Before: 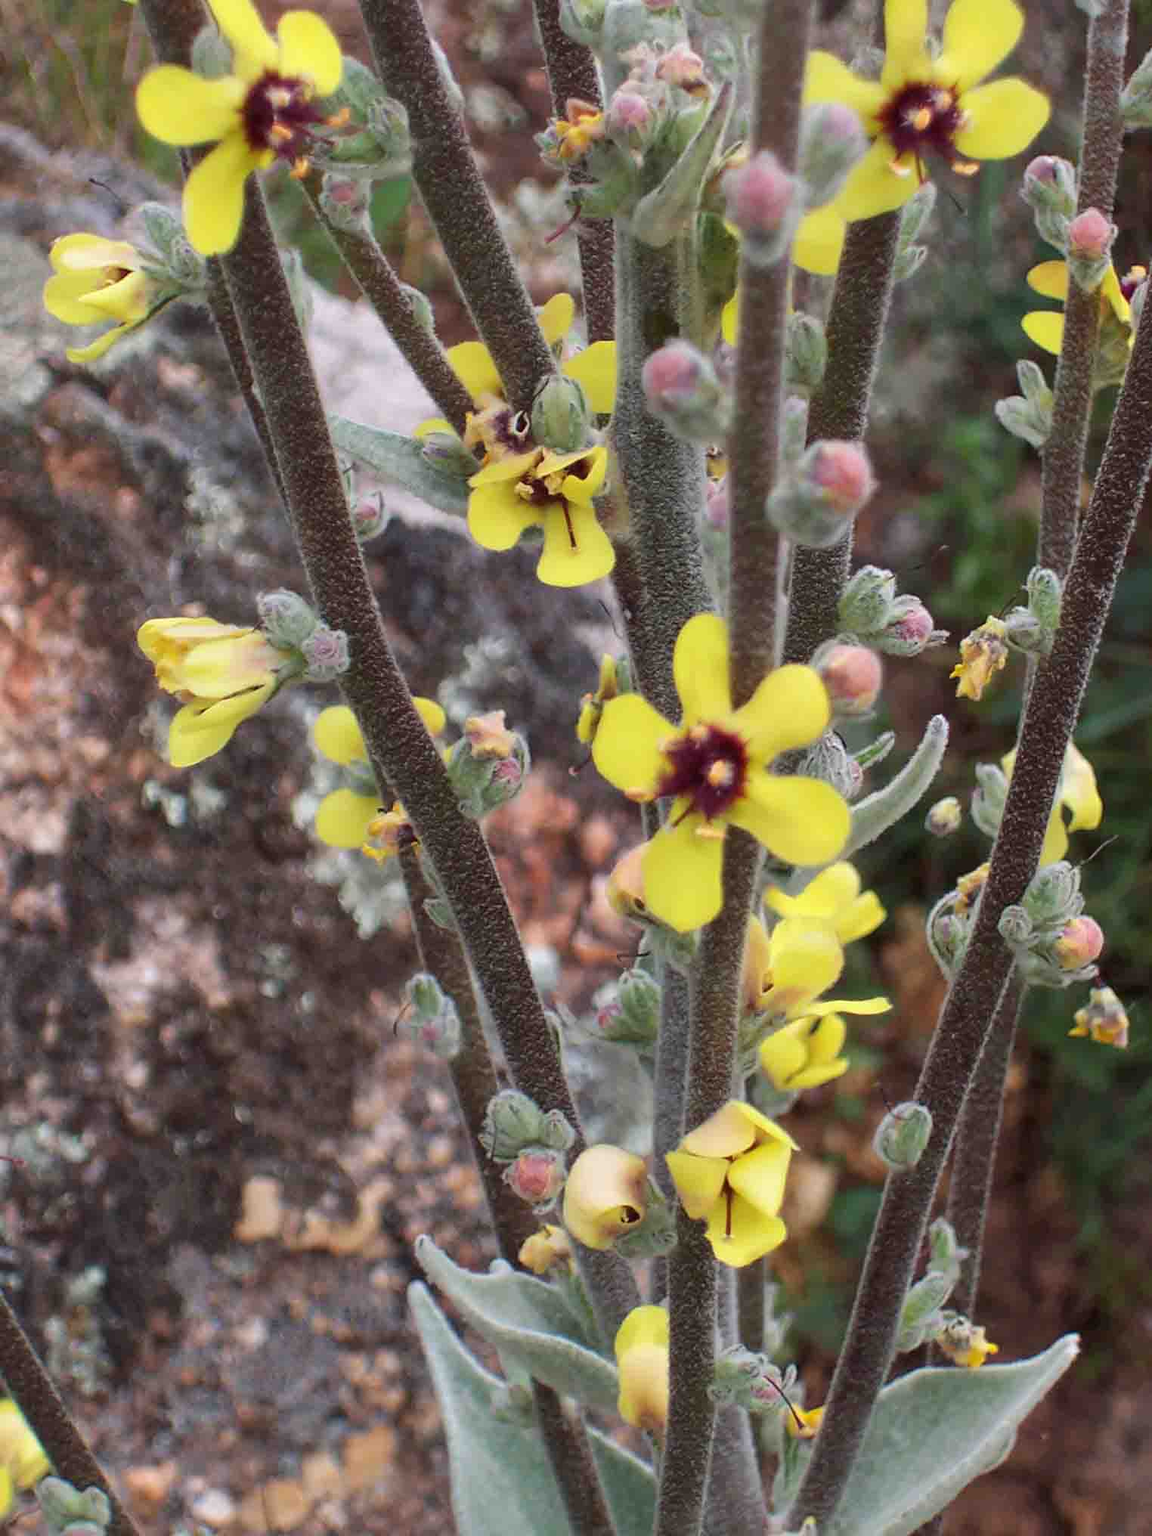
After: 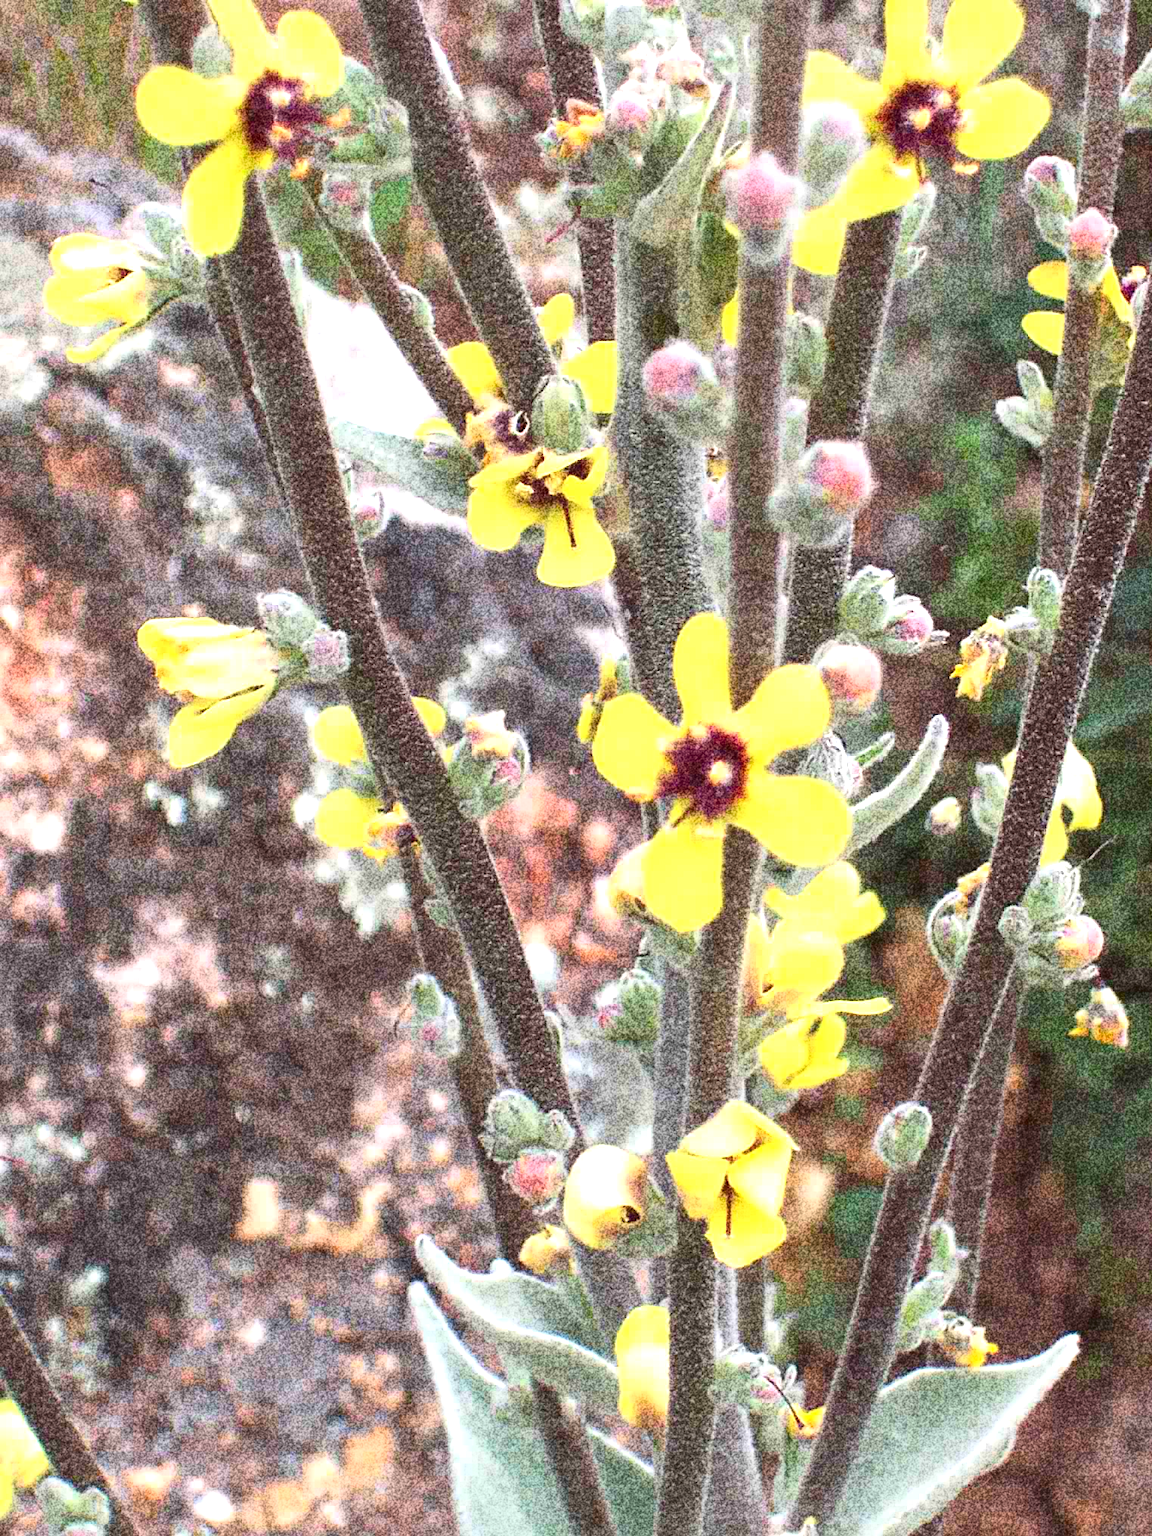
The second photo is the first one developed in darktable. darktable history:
exposure: black level correction 0, exposure 1.2 EV, compensate exposure bias true, compensate highlight preservation false
grain: coarseness 30.02 ISO, strength 100%
